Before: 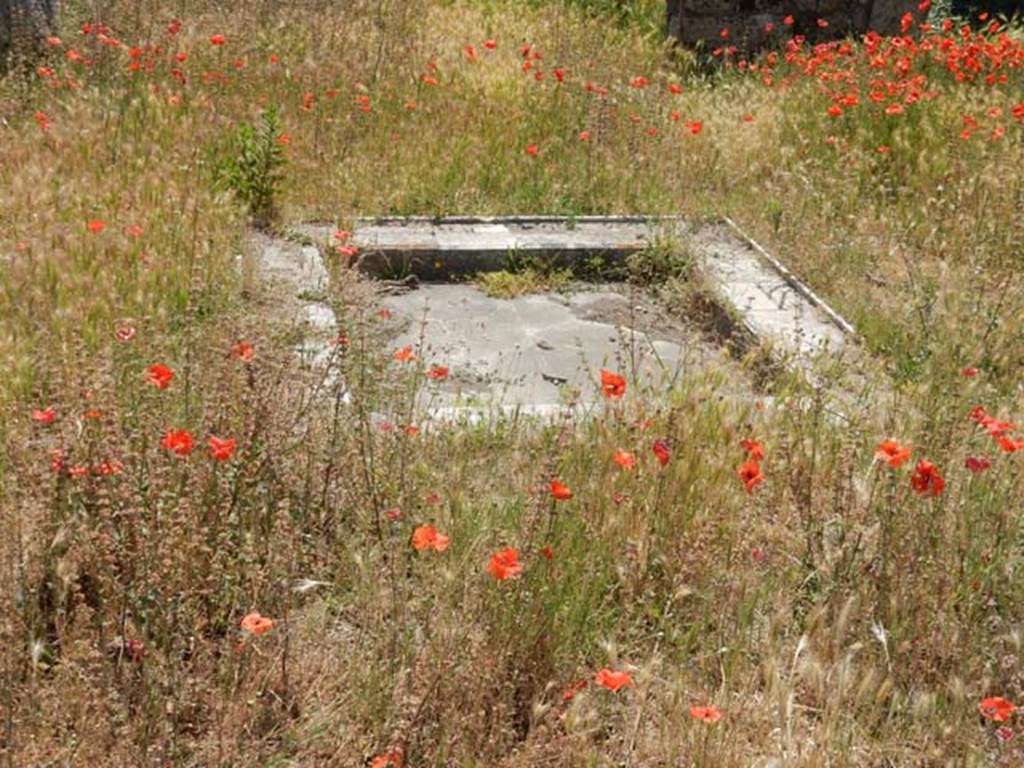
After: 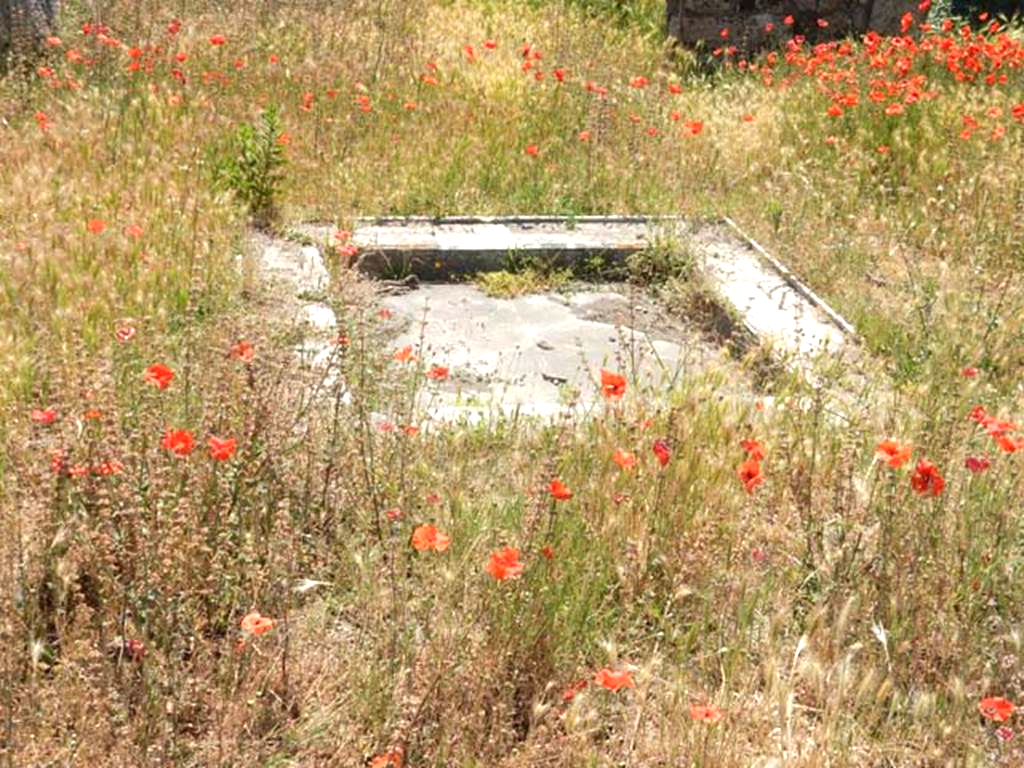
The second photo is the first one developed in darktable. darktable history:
exposure: black level correction 0, exposure 0.703 EV, compensate exposure bias true, compensate highlight preservation false
